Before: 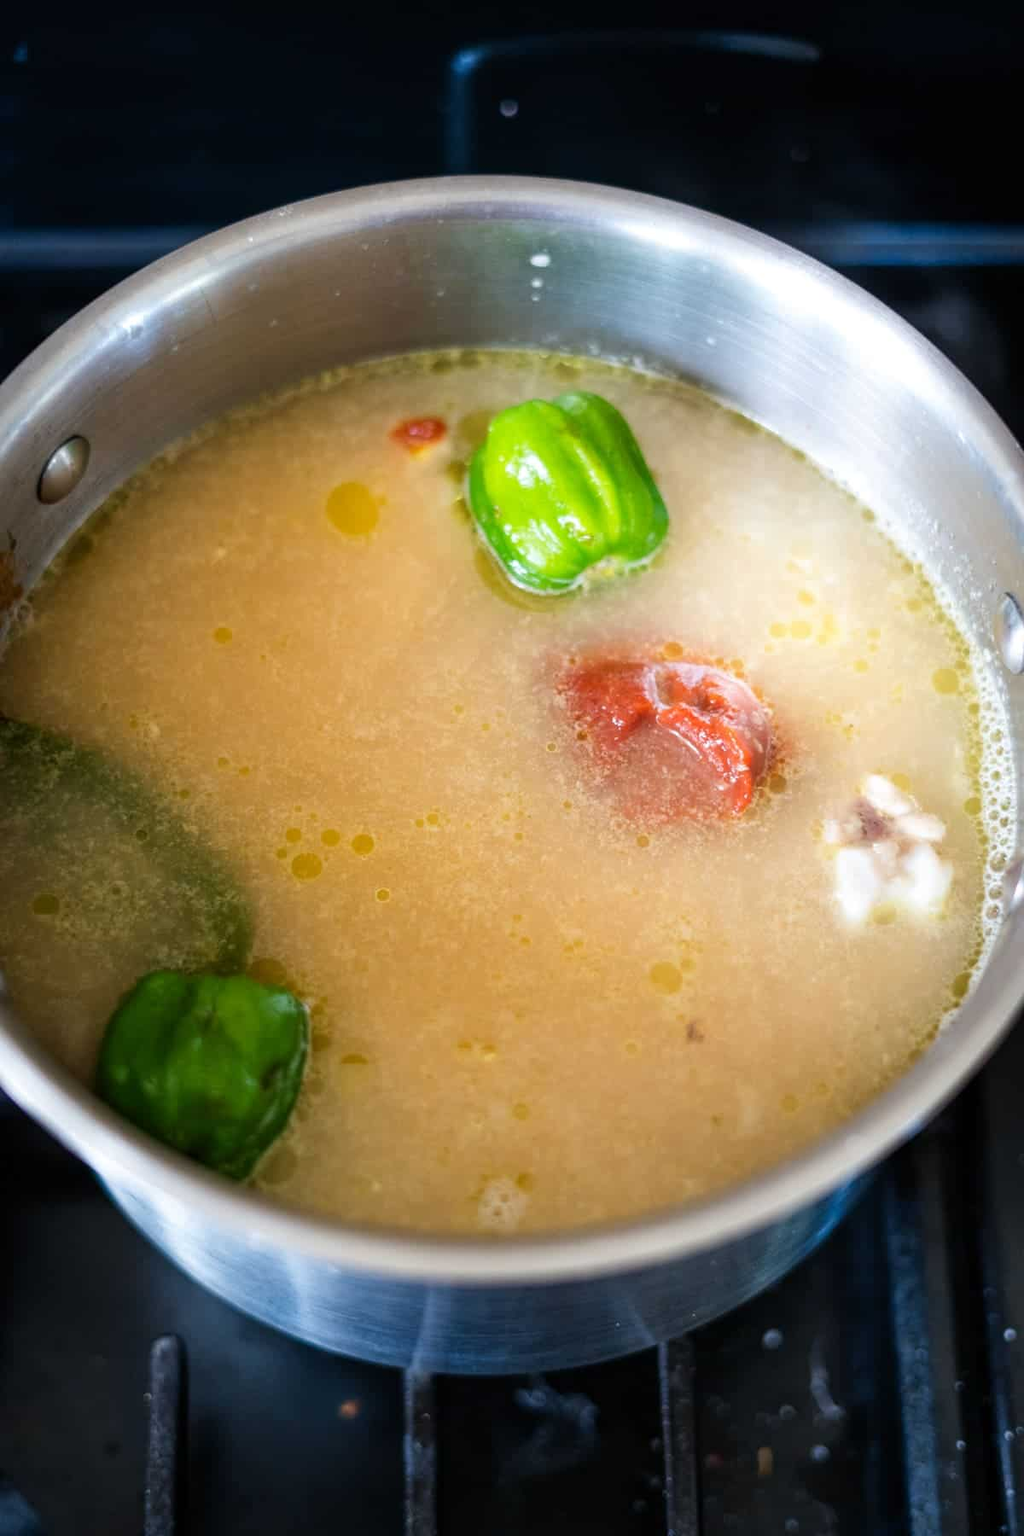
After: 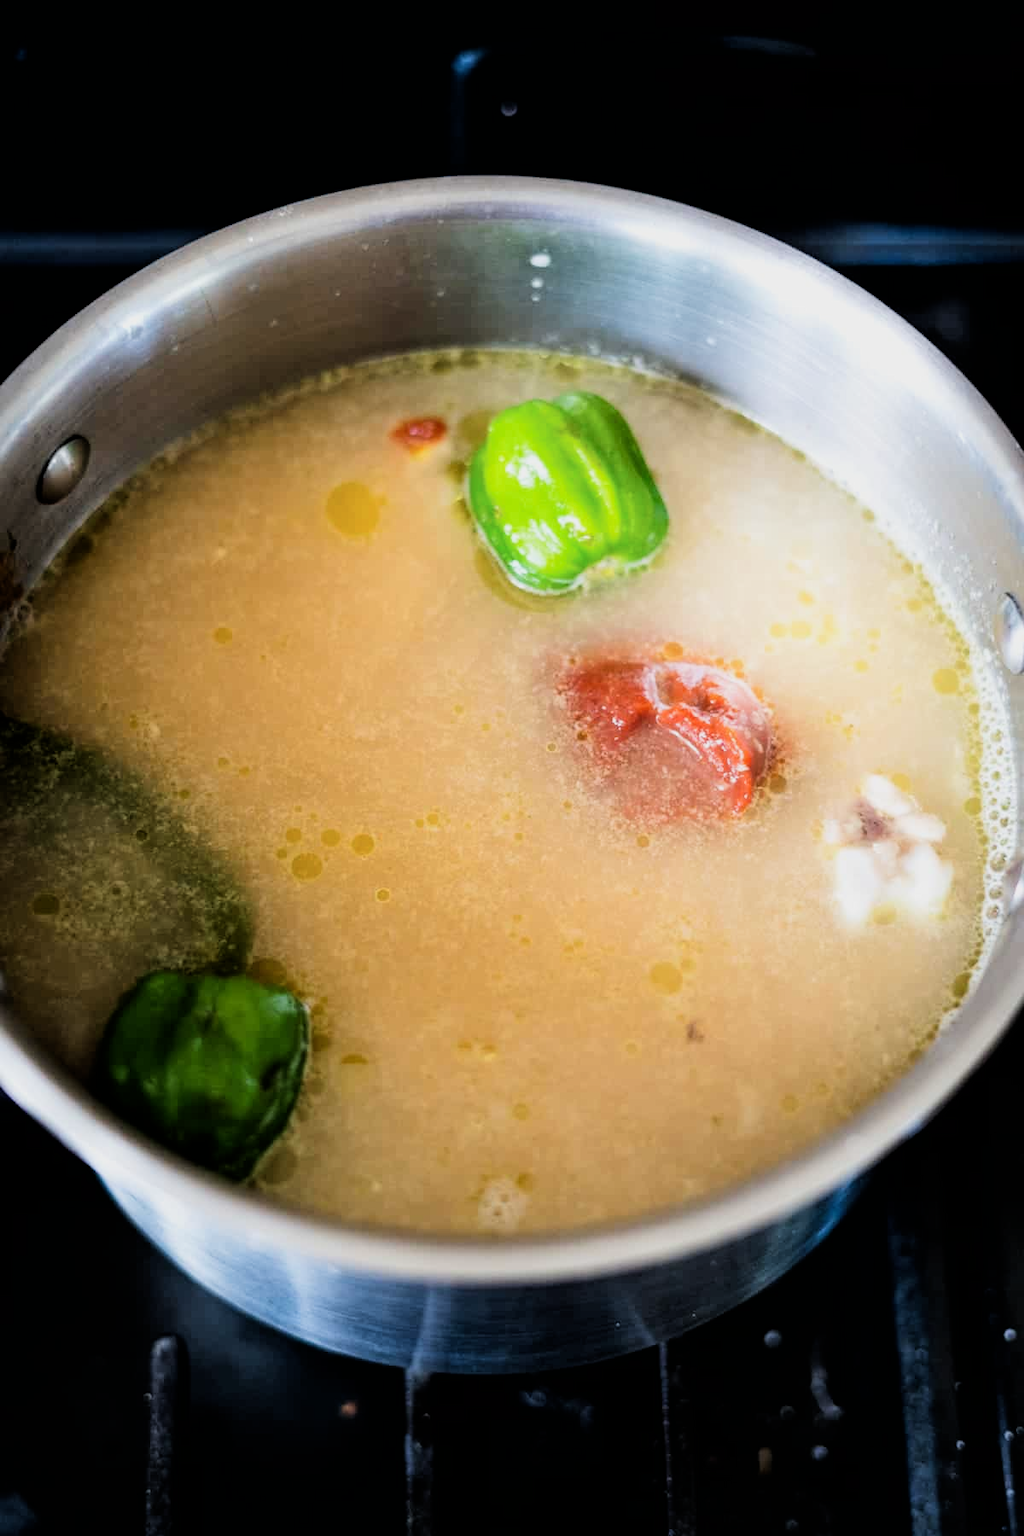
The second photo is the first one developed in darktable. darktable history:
filmic rgb: black relative exposure -5.05 EV, white relative exposure 3.5 EV, threshold 3.03 EV, hardness 3.16, contrast 1.394, highlights saturation mix -28.51%, iterations of high-quality reconstruction 0, enable highlight reconstruction true
